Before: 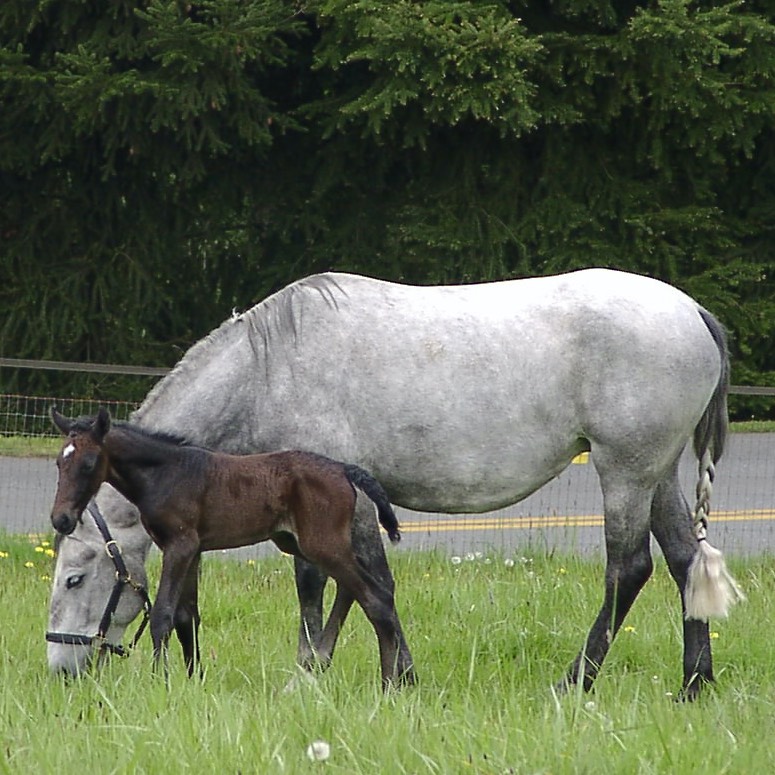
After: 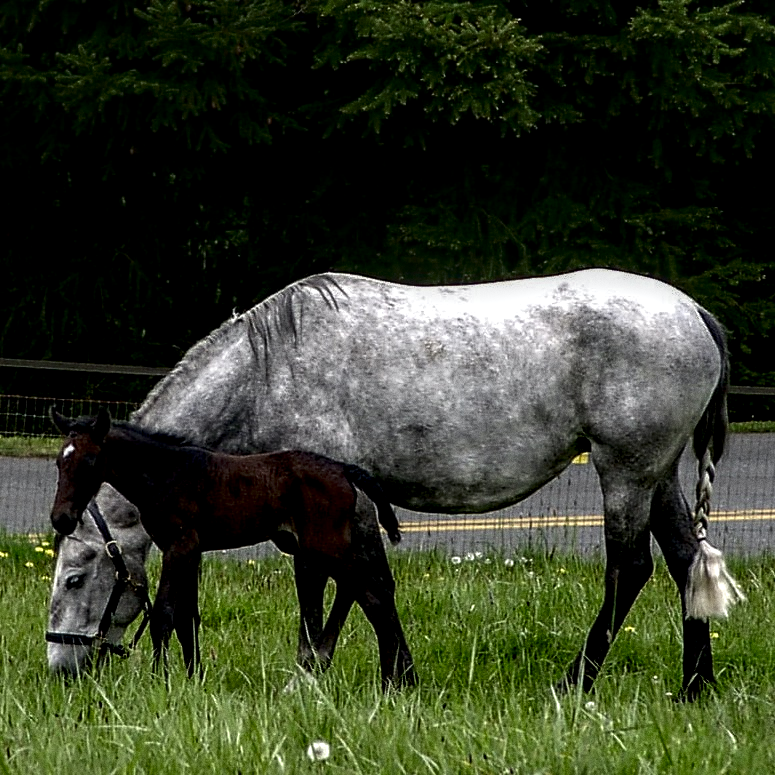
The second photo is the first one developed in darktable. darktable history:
grain: coarseness 0.09 ISO
local contrast: highlights 19%, detail 186%
contrast brightness saturation: brightness -0.52
